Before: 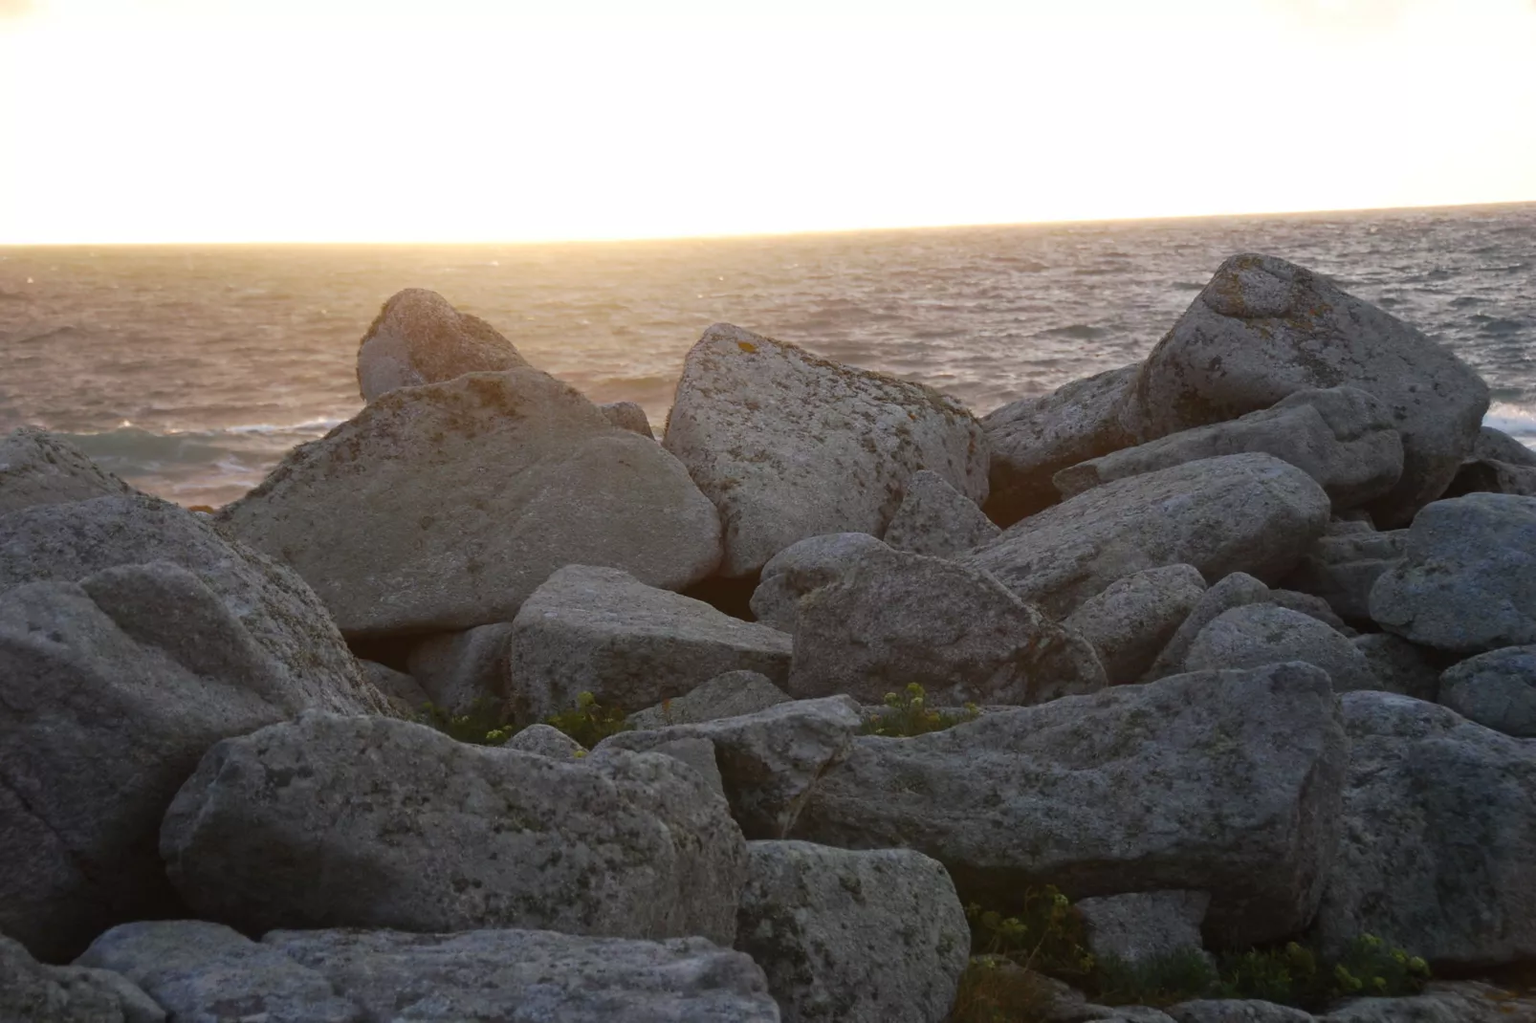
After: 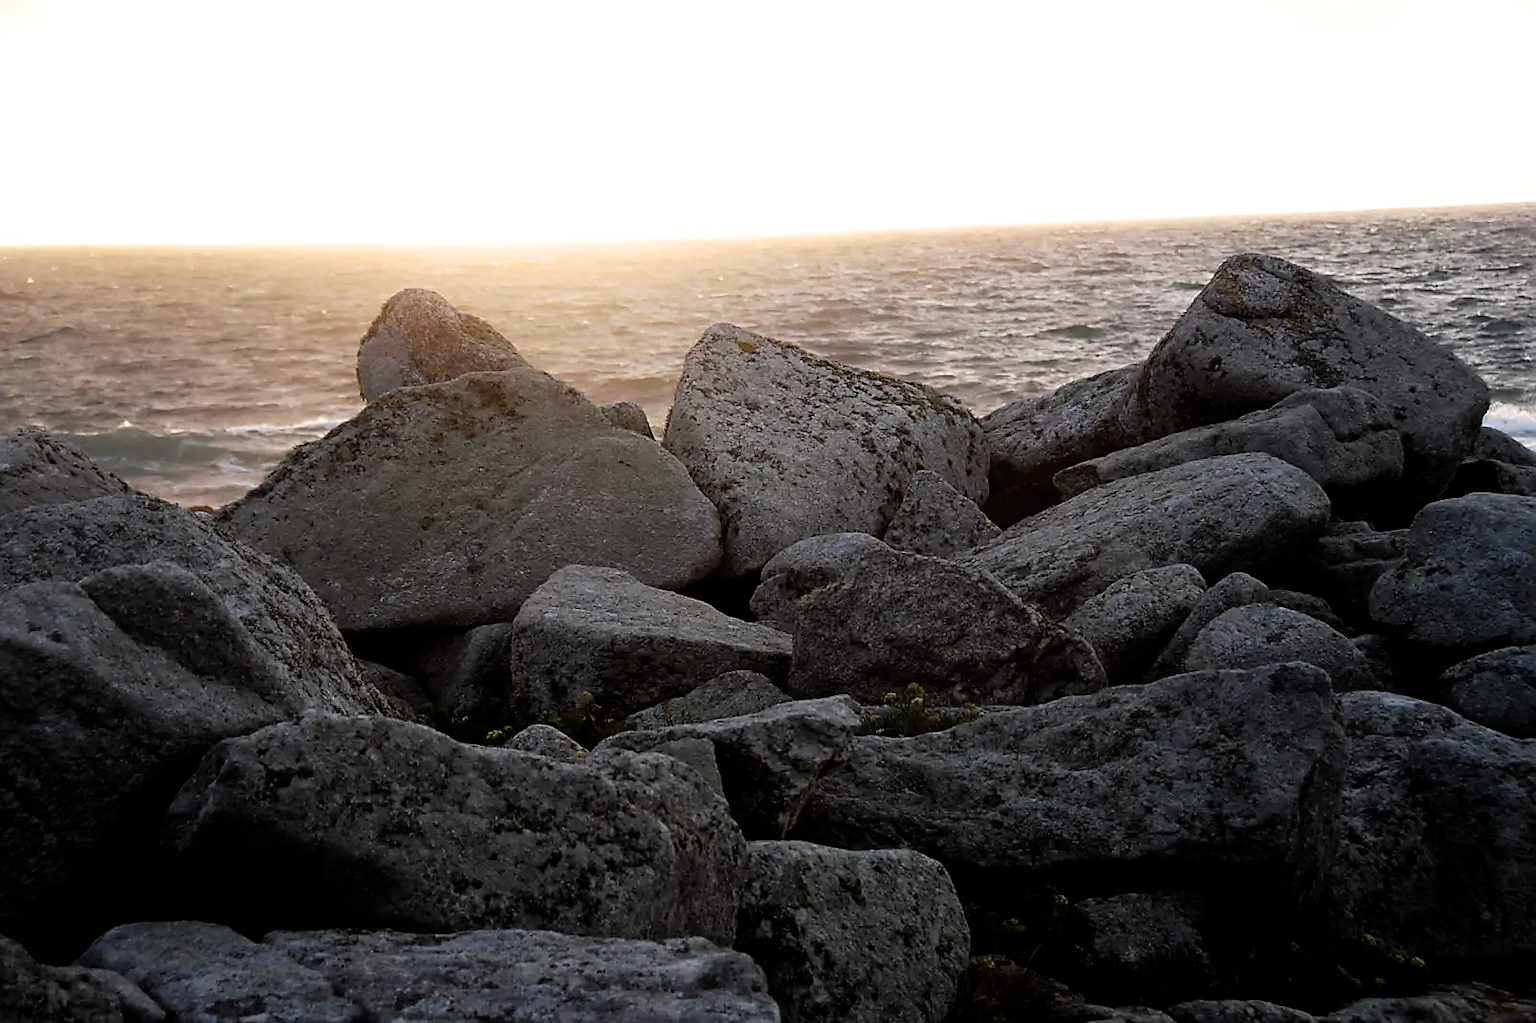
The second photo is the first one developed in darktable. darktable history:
sharpen: radius 1.392, amount 1.251, threshold 0.728
filmic rgb: black relative exposure -5.47 EV, white relative exposure 2.49 EV, target black luminance 0%, hardness 4.54, latitude 67.11%, contrast 1.468, shadows ↔ highlights balance -3.69%
